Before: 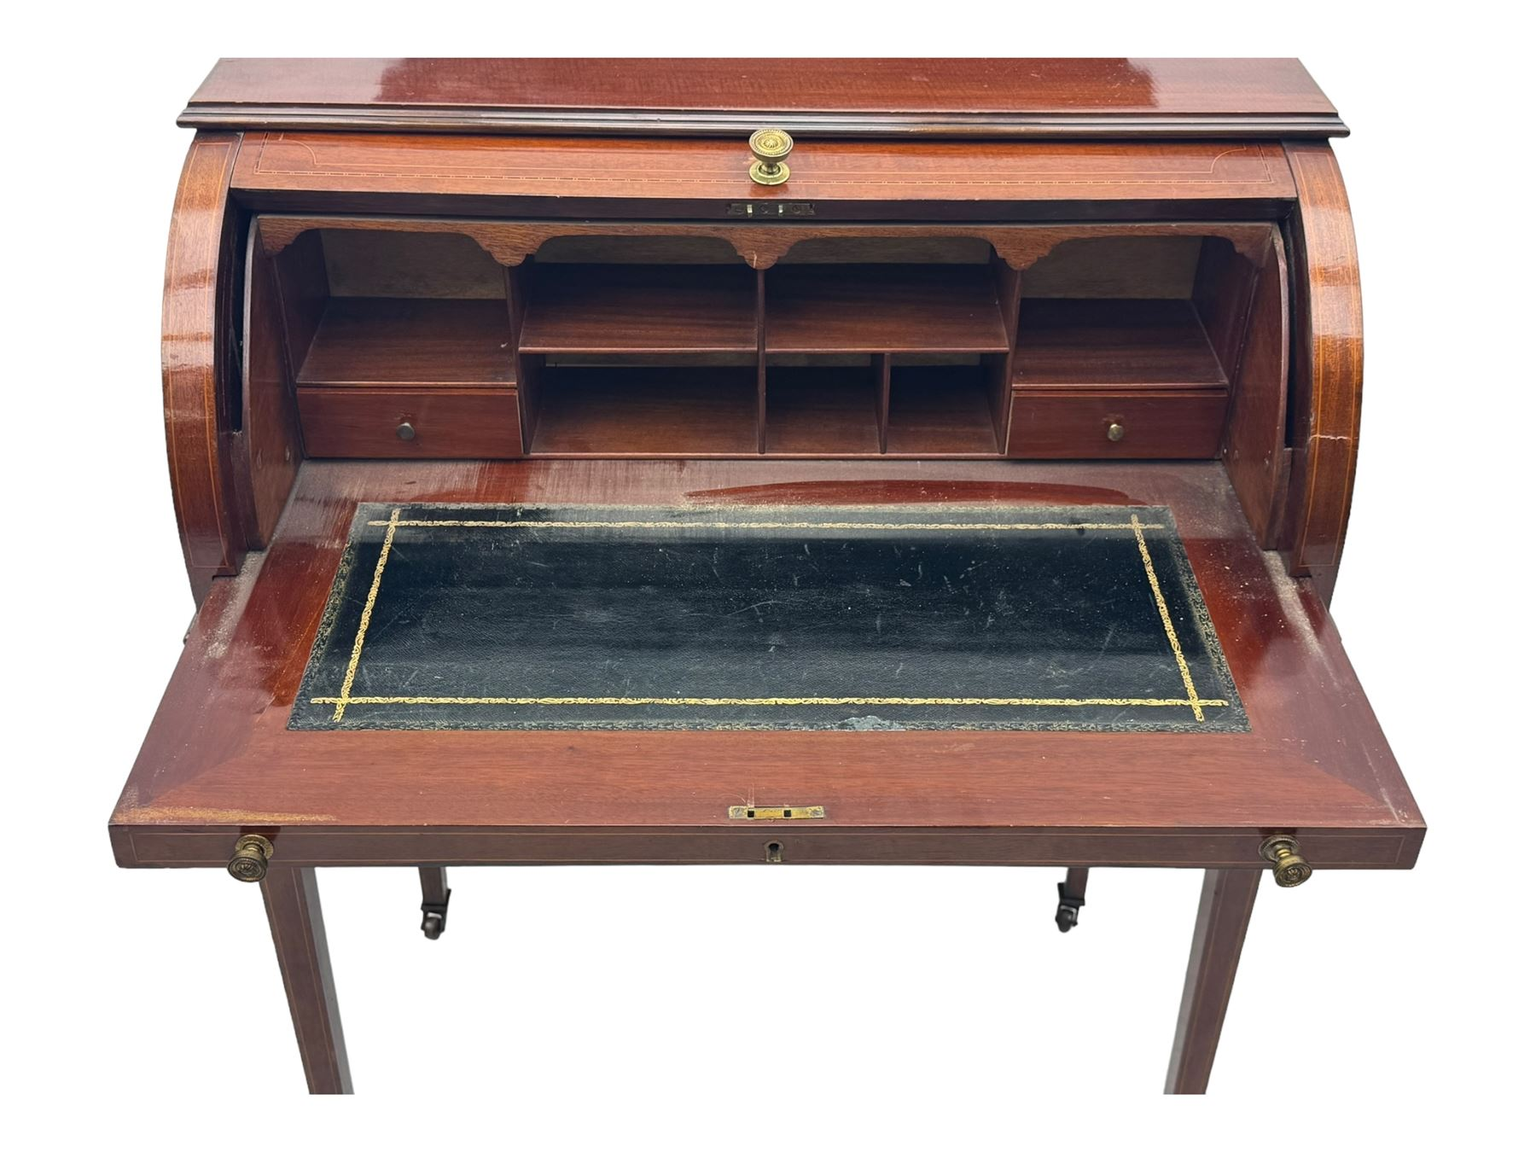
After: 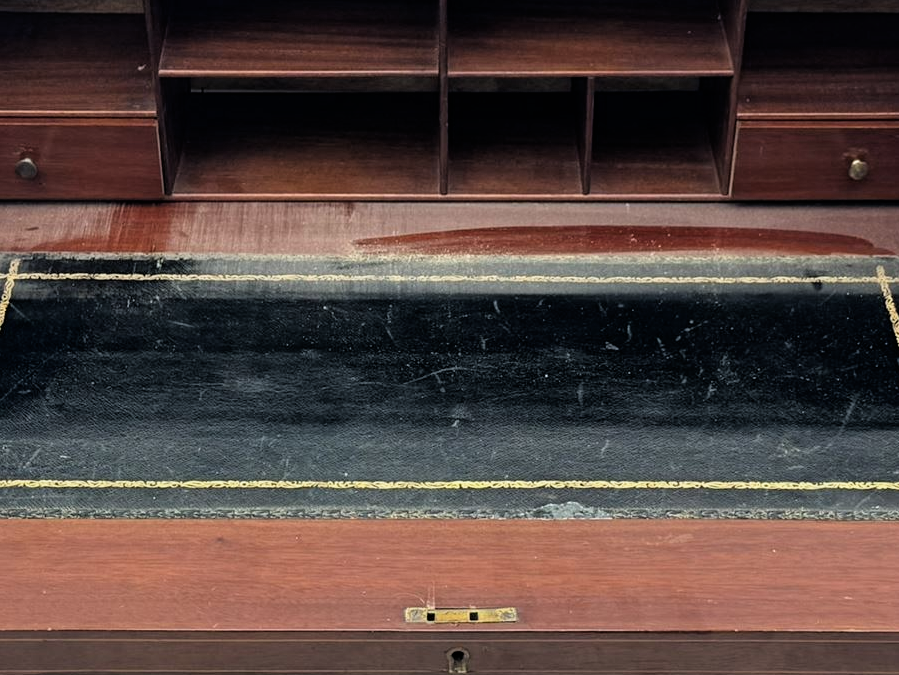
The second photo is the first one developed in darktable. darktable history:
crop: left 25%, top 25%, right 25%, bottom 25%
filmic rgb: black relative exposure -4.91 EV, white relative exposure 2.84 EV, hardness 3.7
tone equalizer: on, module defaults
